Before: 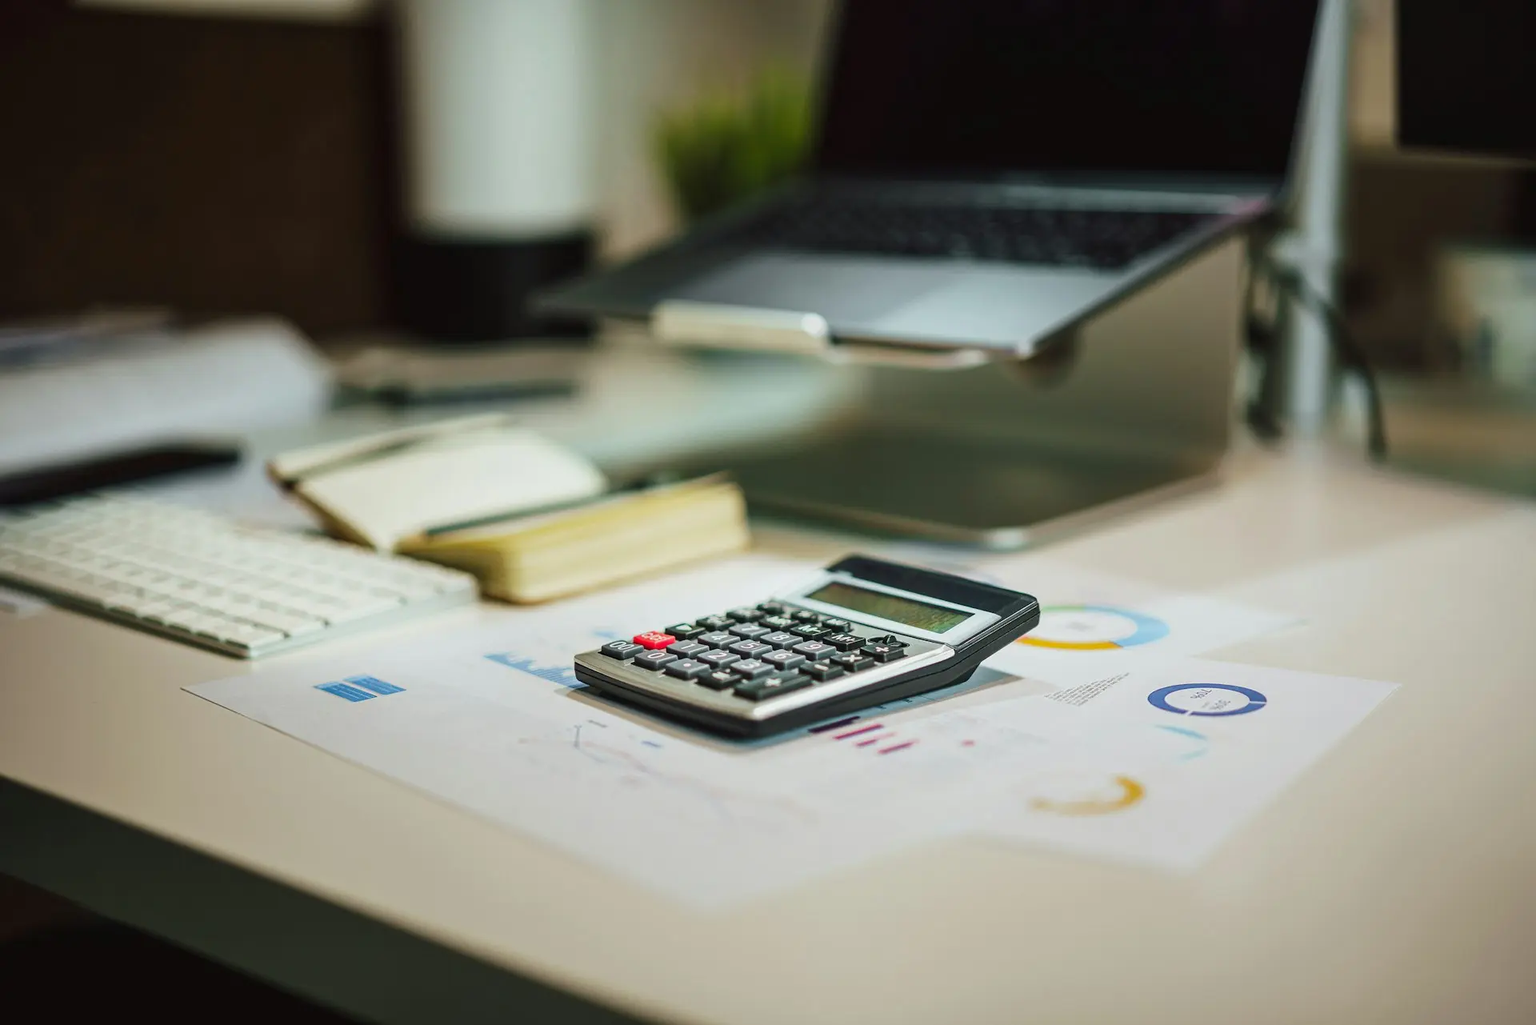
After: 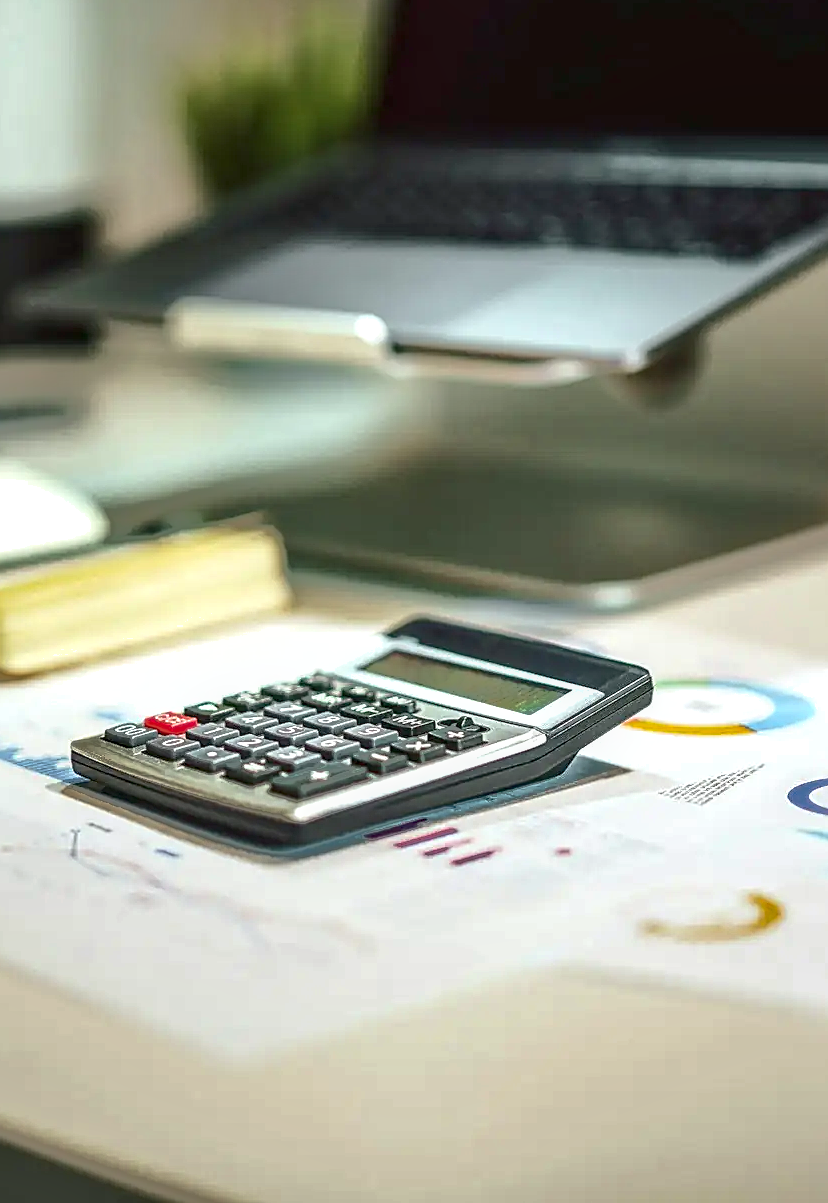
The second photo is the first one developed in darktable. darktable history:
contrast brightness saturation: contrast 0.246, saturation -0.314
shadows and highlights: shadows 25.03, highlights -70.63
exposure: black level correction 0.001, exposure 0.5 EV, compensate exposure bias true, compensate highlight preservation false
crop: left 33.744%, top 6.079%, right 23.068%
local contrast: on, module defaults
sharpen: on, module defaults
levels: levels [0, 0.445, 1]
